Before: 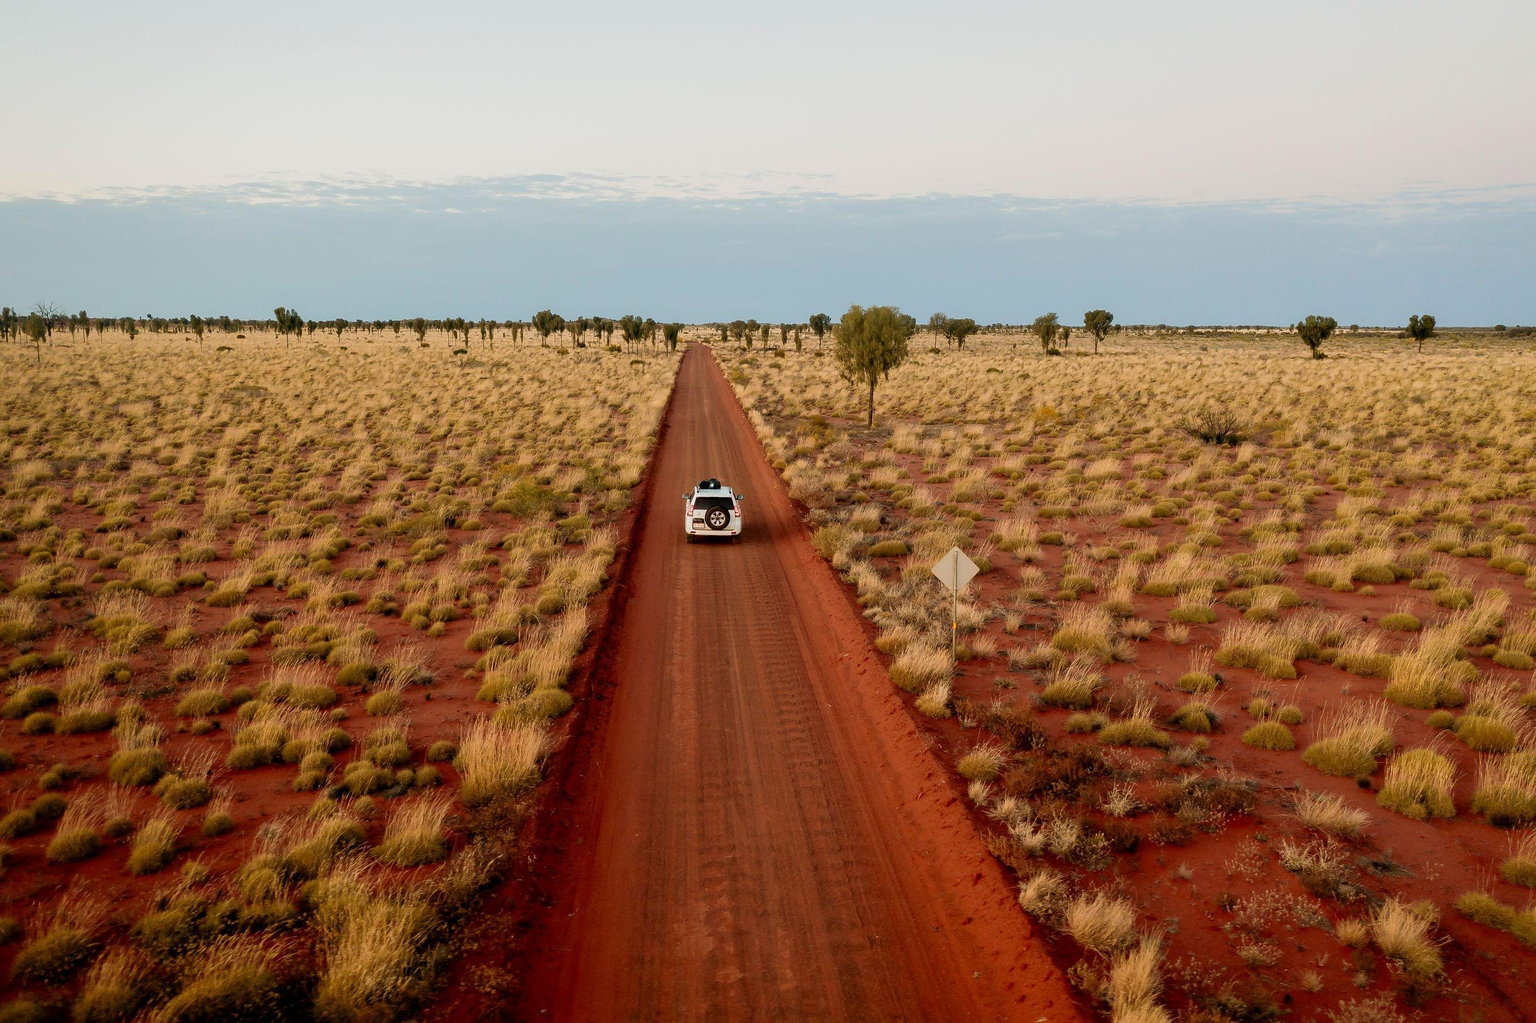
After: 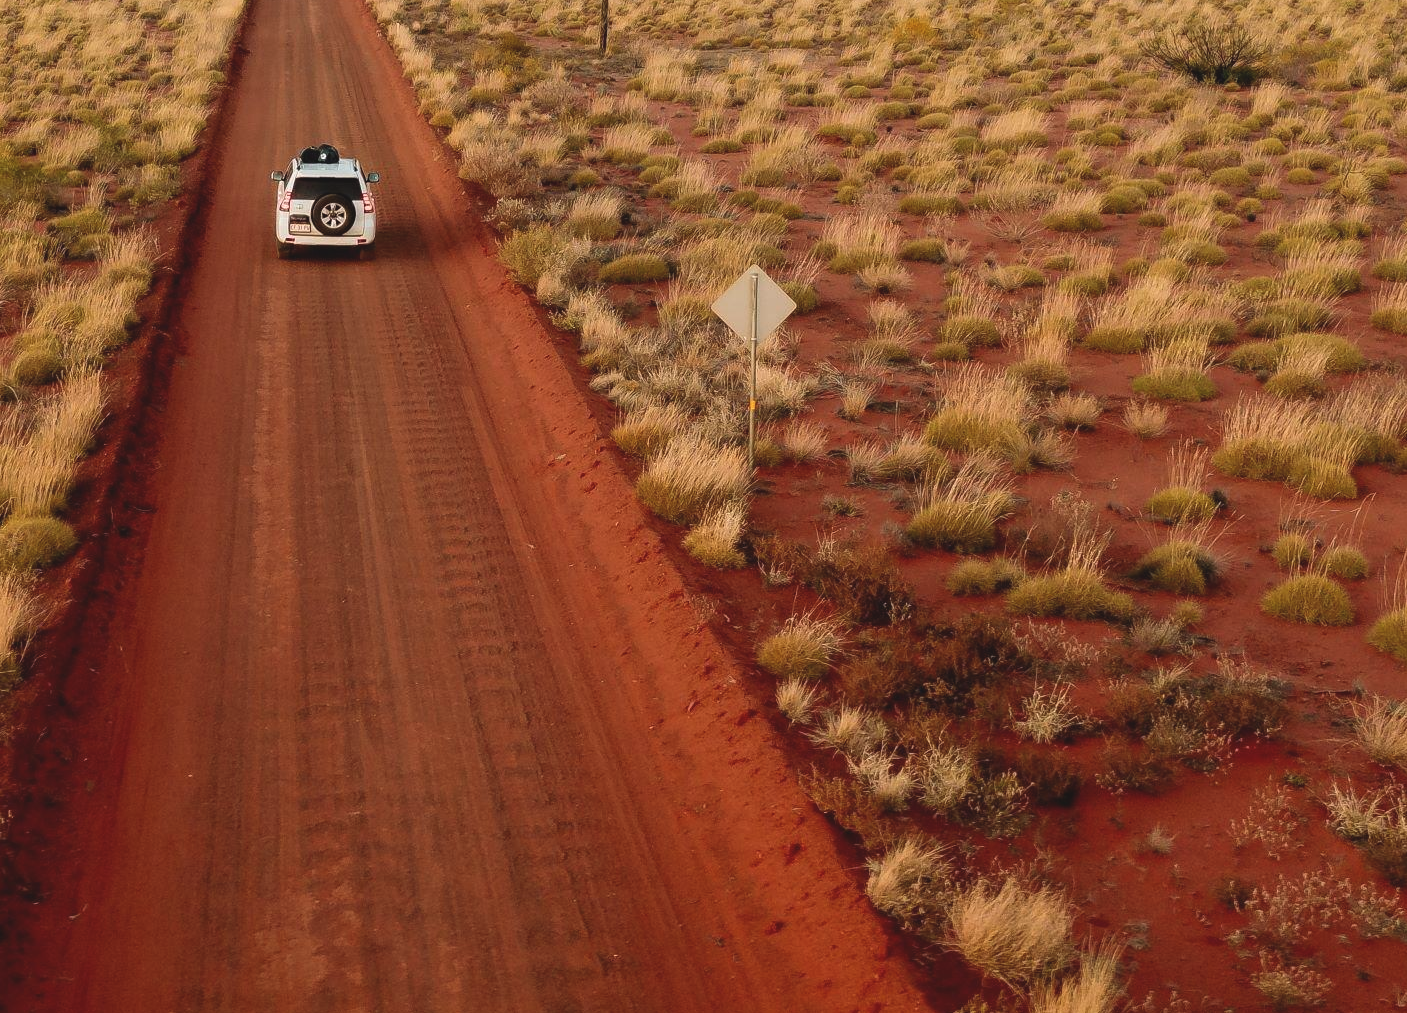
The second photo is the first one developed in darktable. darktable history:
exposure: black level correction -0.008, exposure 0.067 EV, compensate highlight preservation false
crop: left 34.479%, top 38.822%, right 13.718%, bottom 5.172%
